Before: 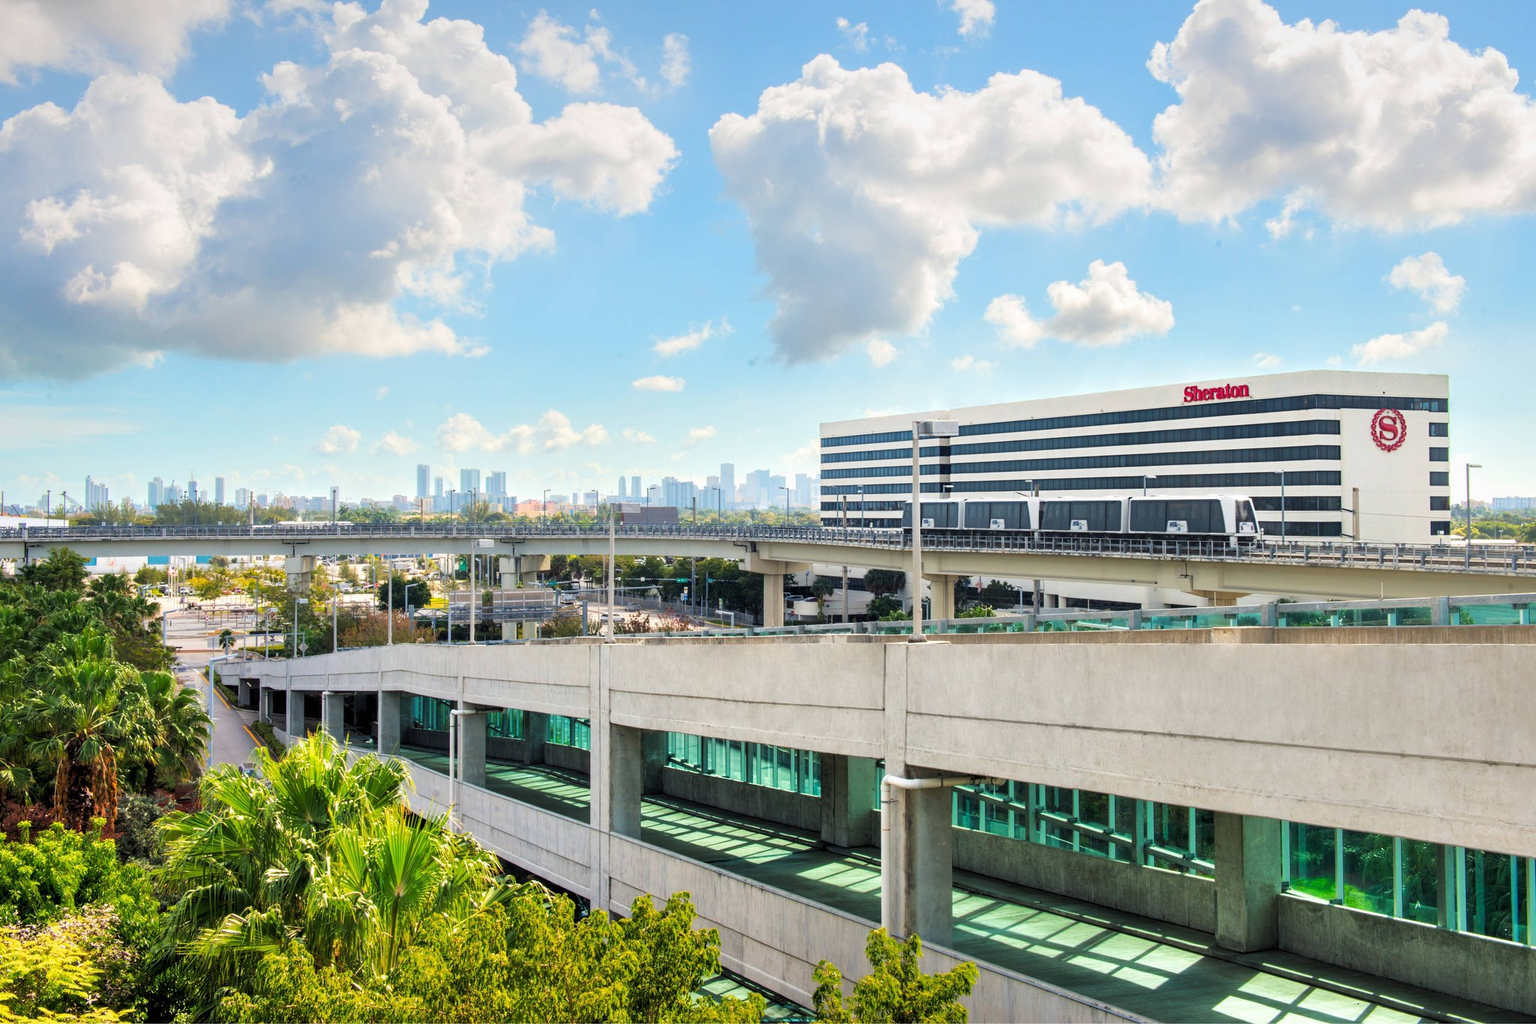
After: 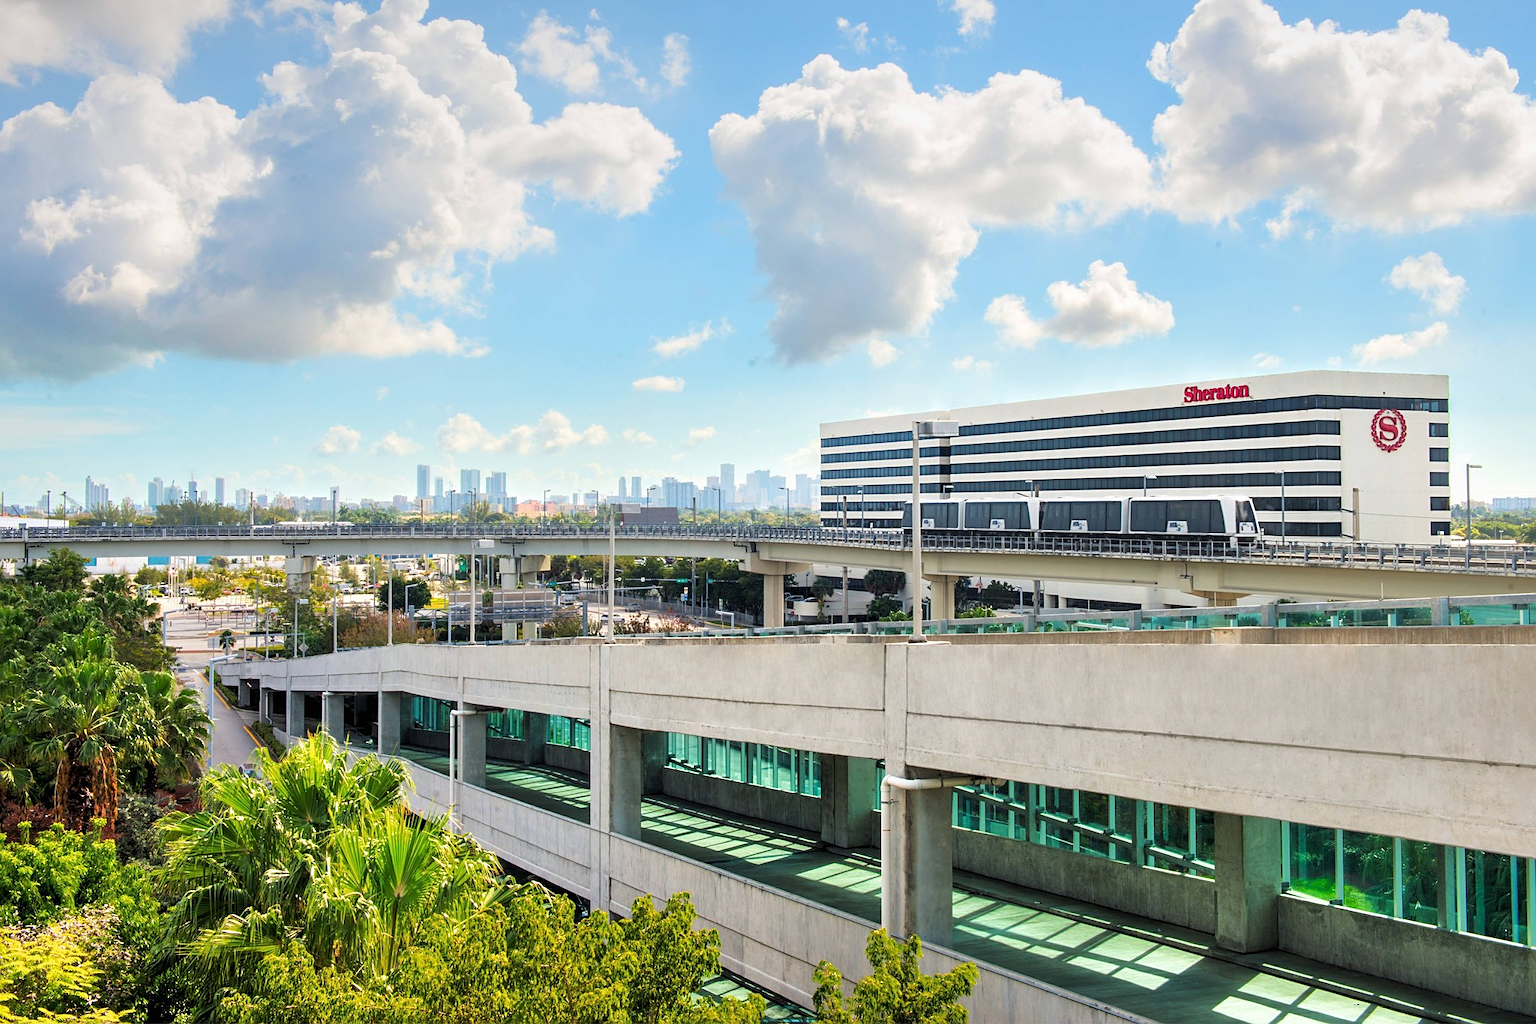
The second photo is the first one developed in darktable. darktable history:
sharpen: radius 1.869, amount 0.4, threshold 1.335
